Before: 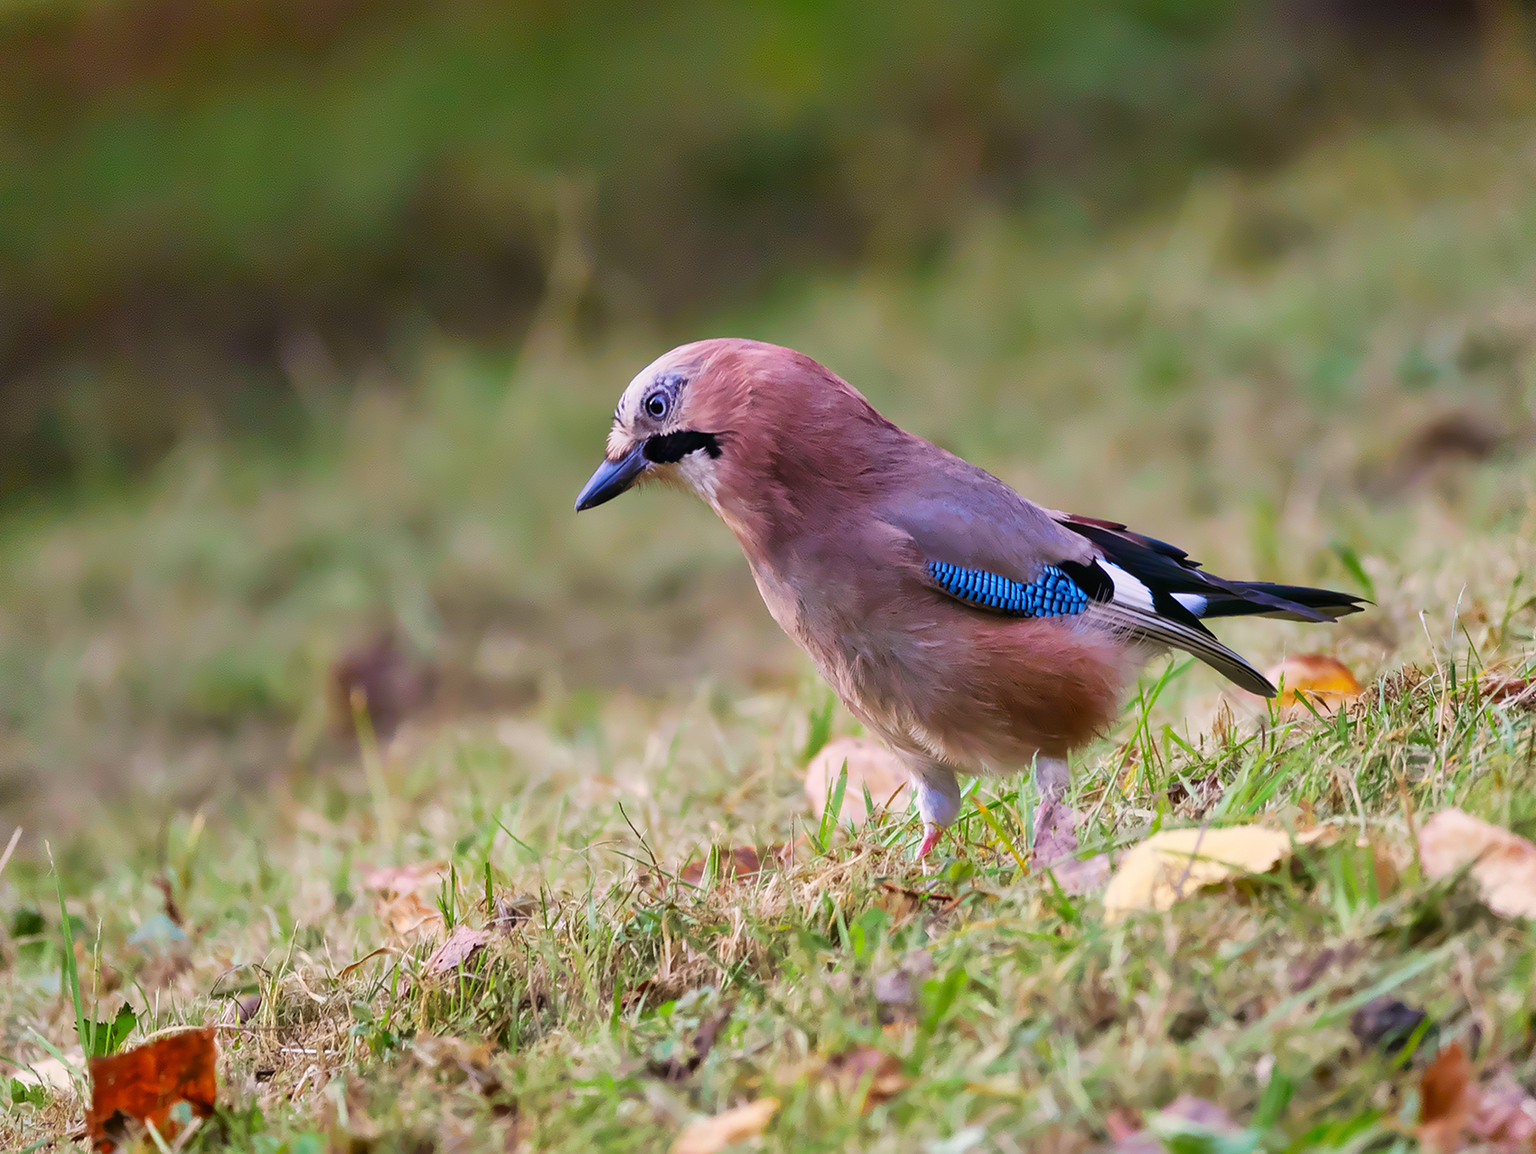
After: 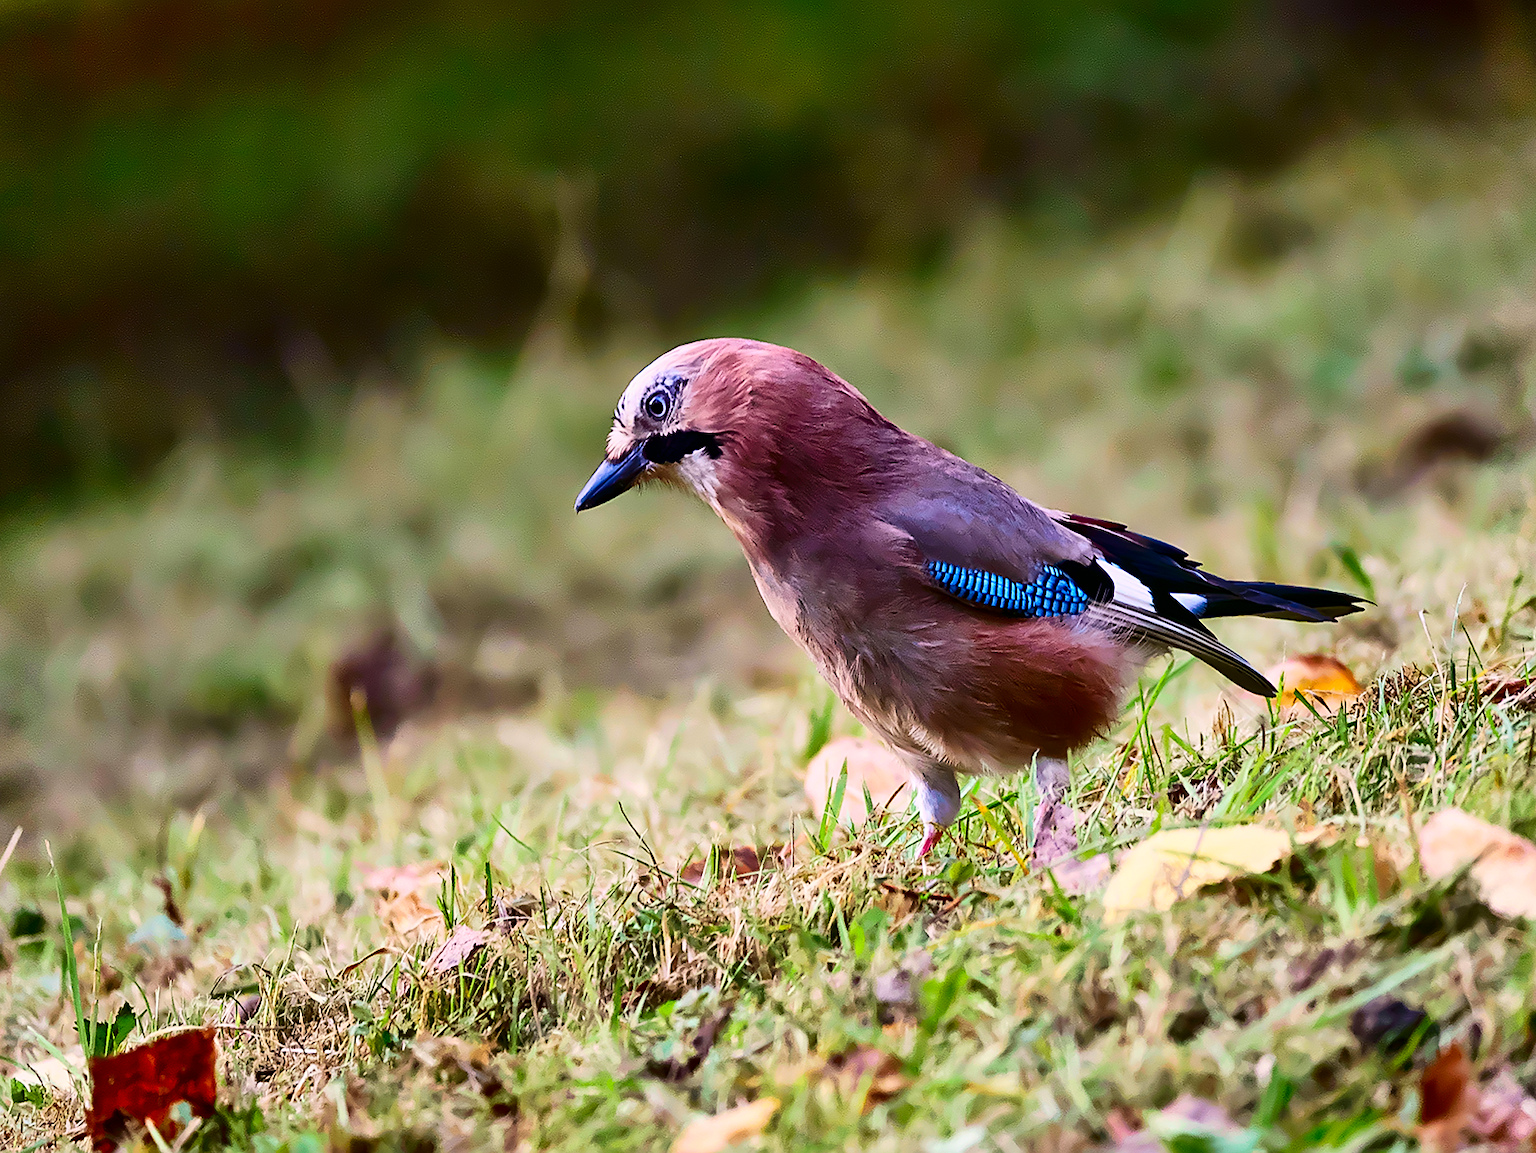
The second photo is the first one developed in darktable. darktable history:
contrast brightness saturation: contrast 0.32, brightness -0.08, saturation 0.17
sharpen: on, module defaults
